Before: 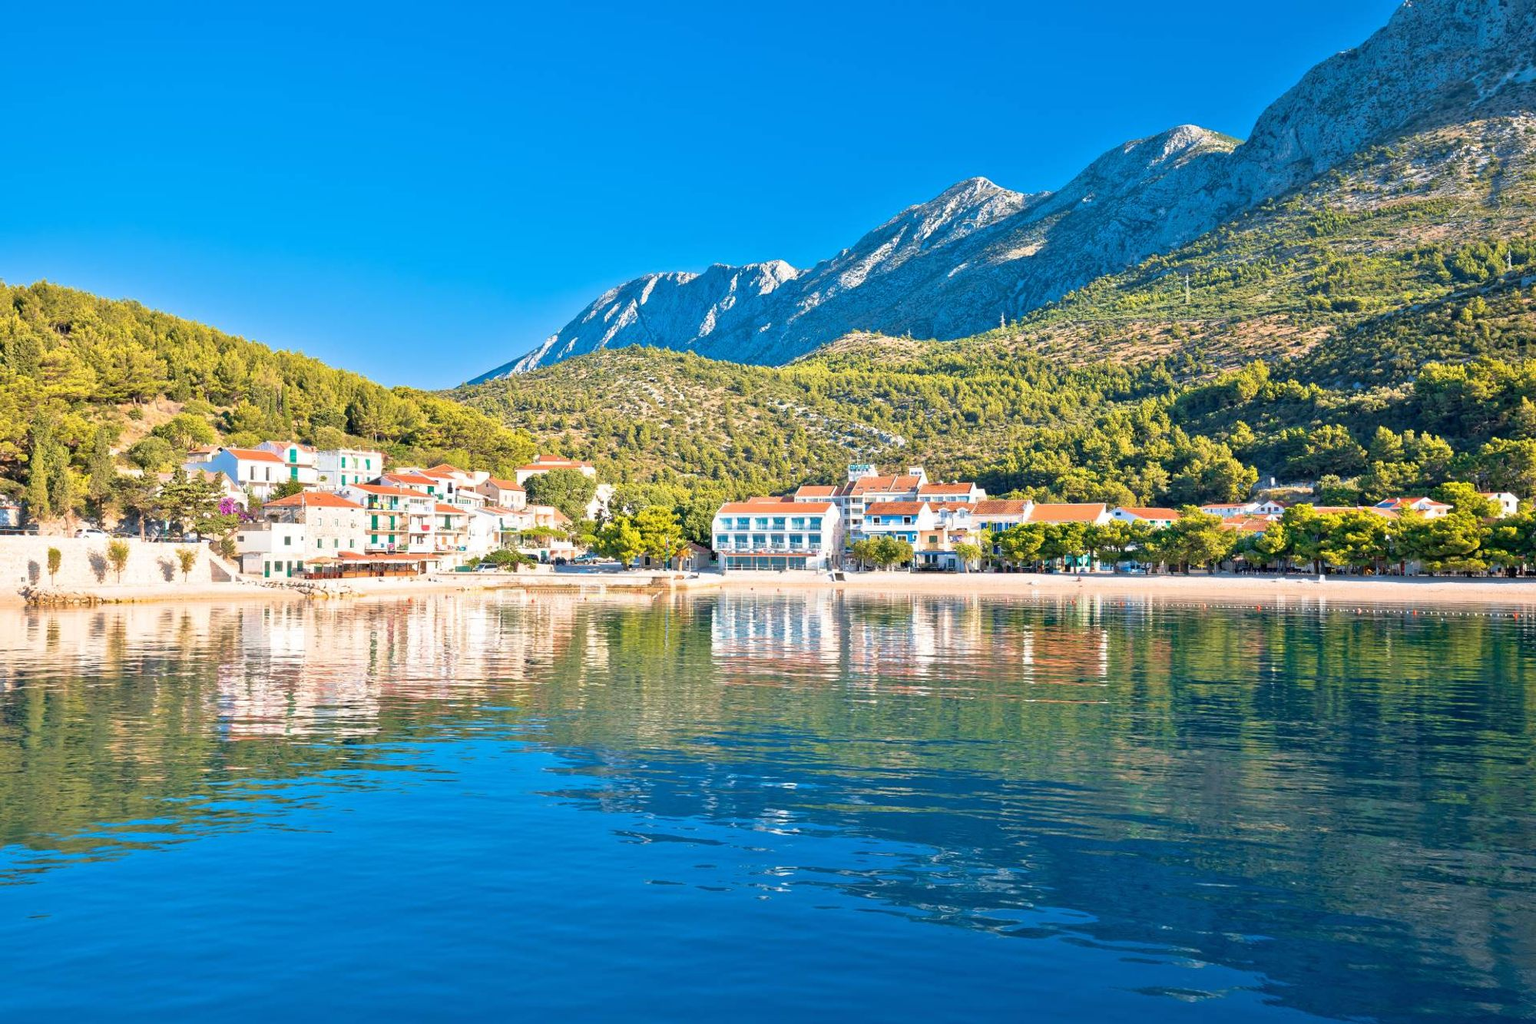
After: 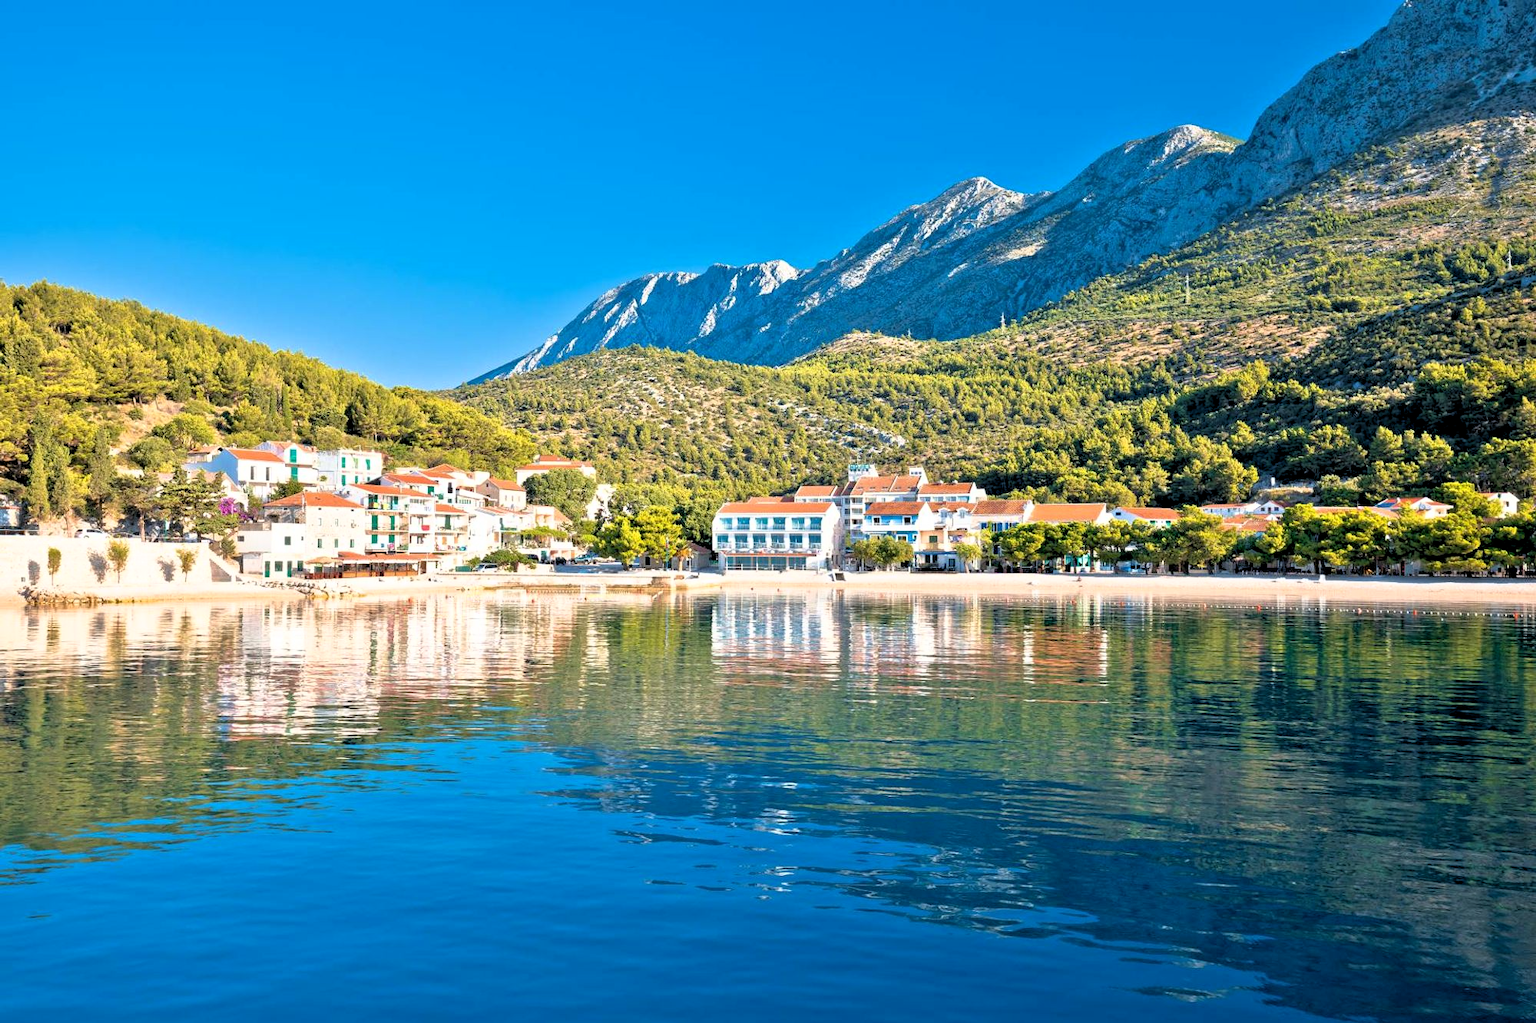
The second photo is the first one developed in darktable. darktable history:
exposure: black level correction 0.002, compensate exposure bias true, compensate highlight preservation false
base curve: curves: ch0 [(0.017, 0) (0.425, 0.441) (0.844, 0.933) (1, 1)]
